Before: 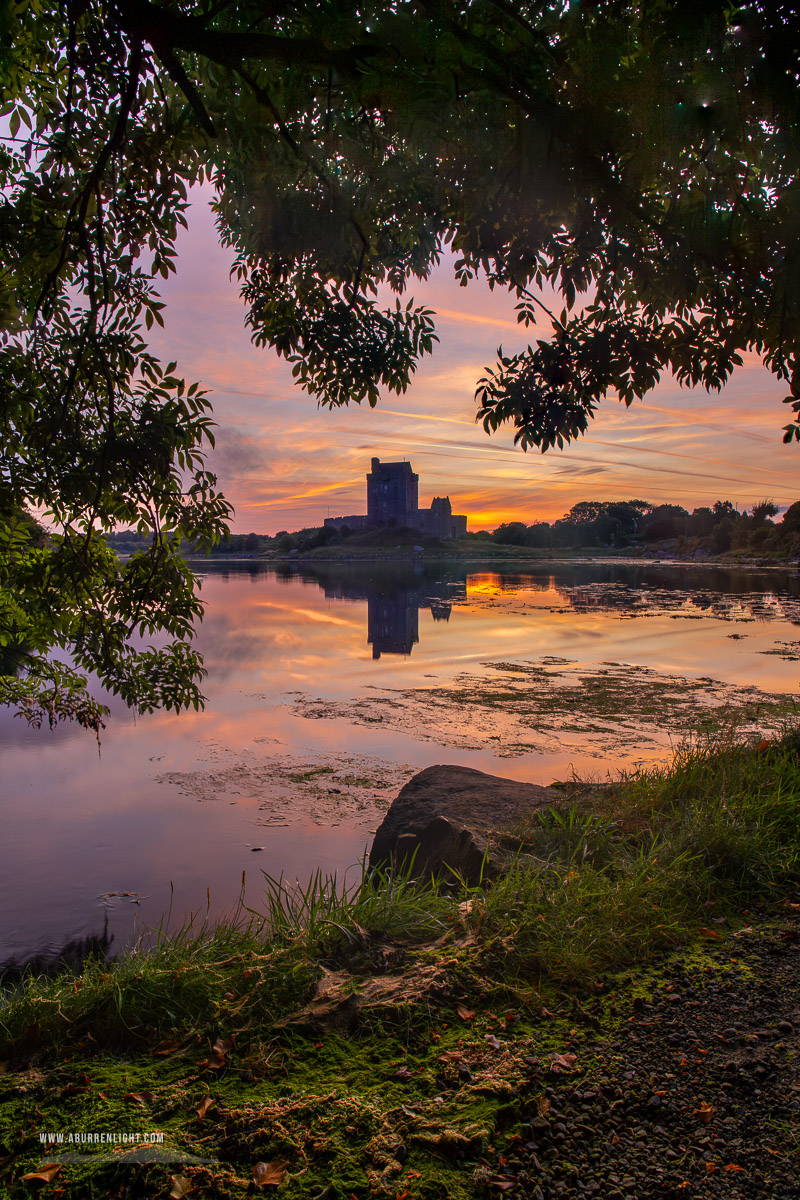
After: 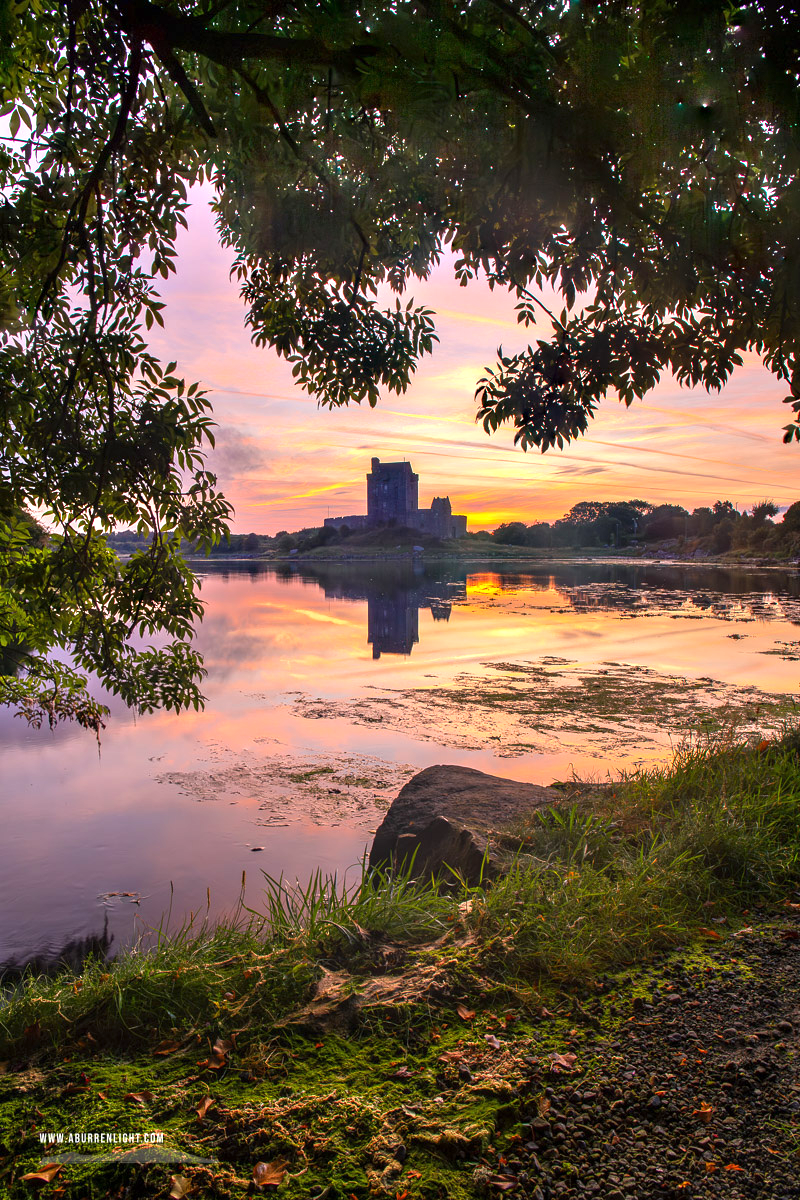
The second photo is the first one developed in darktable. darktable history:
exposure: exposure 0.946 EV, compensate highlight preservation false
